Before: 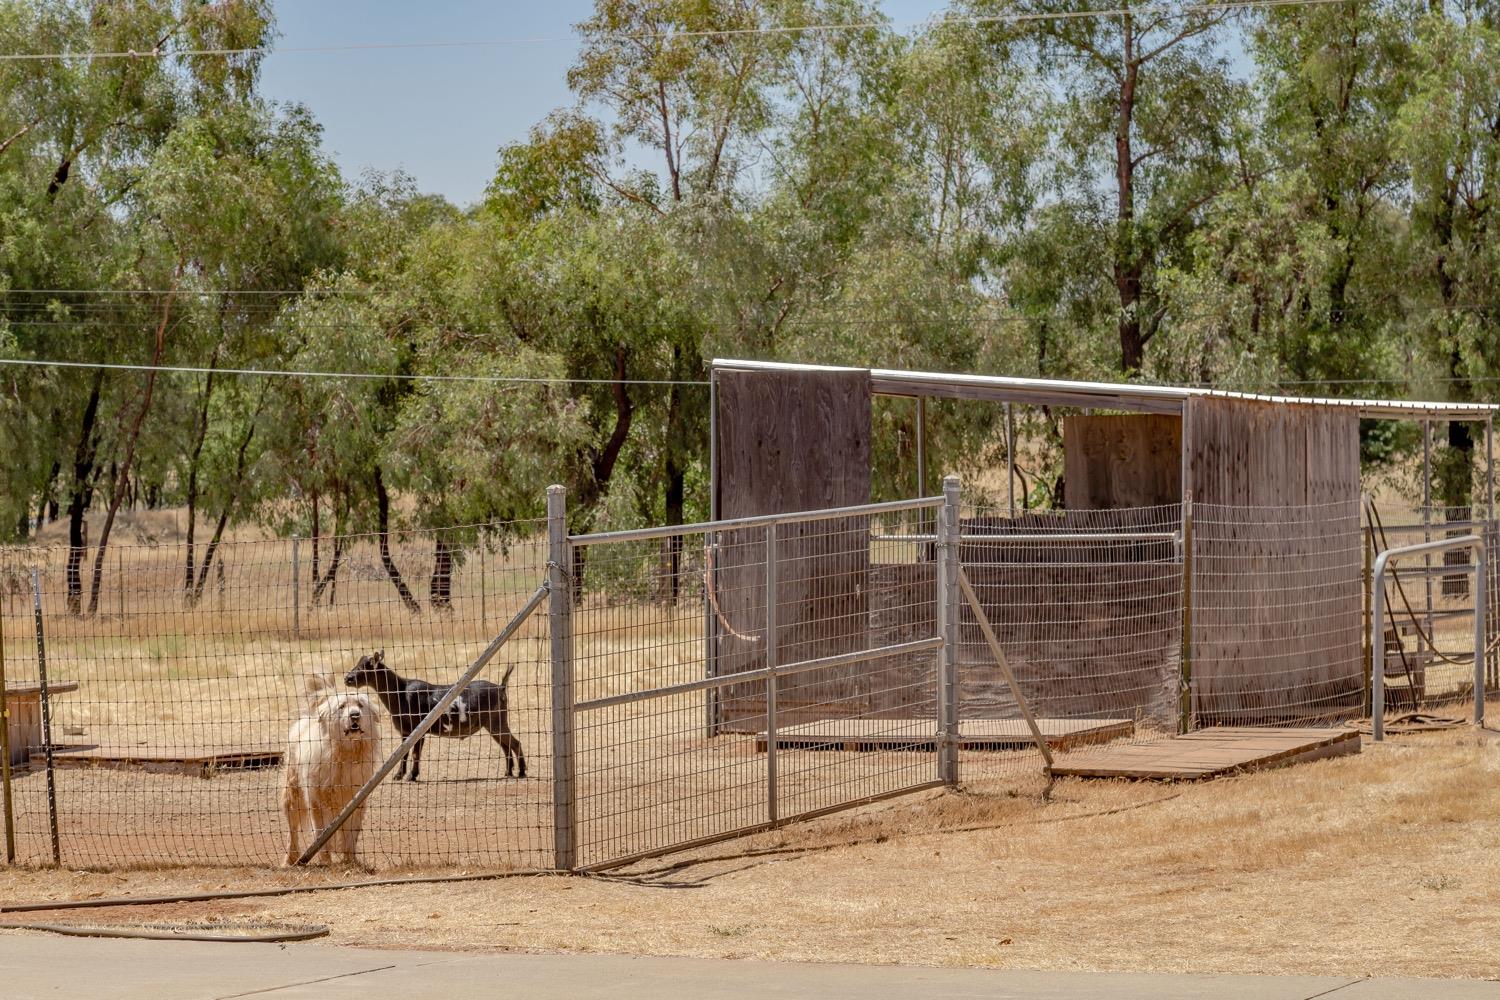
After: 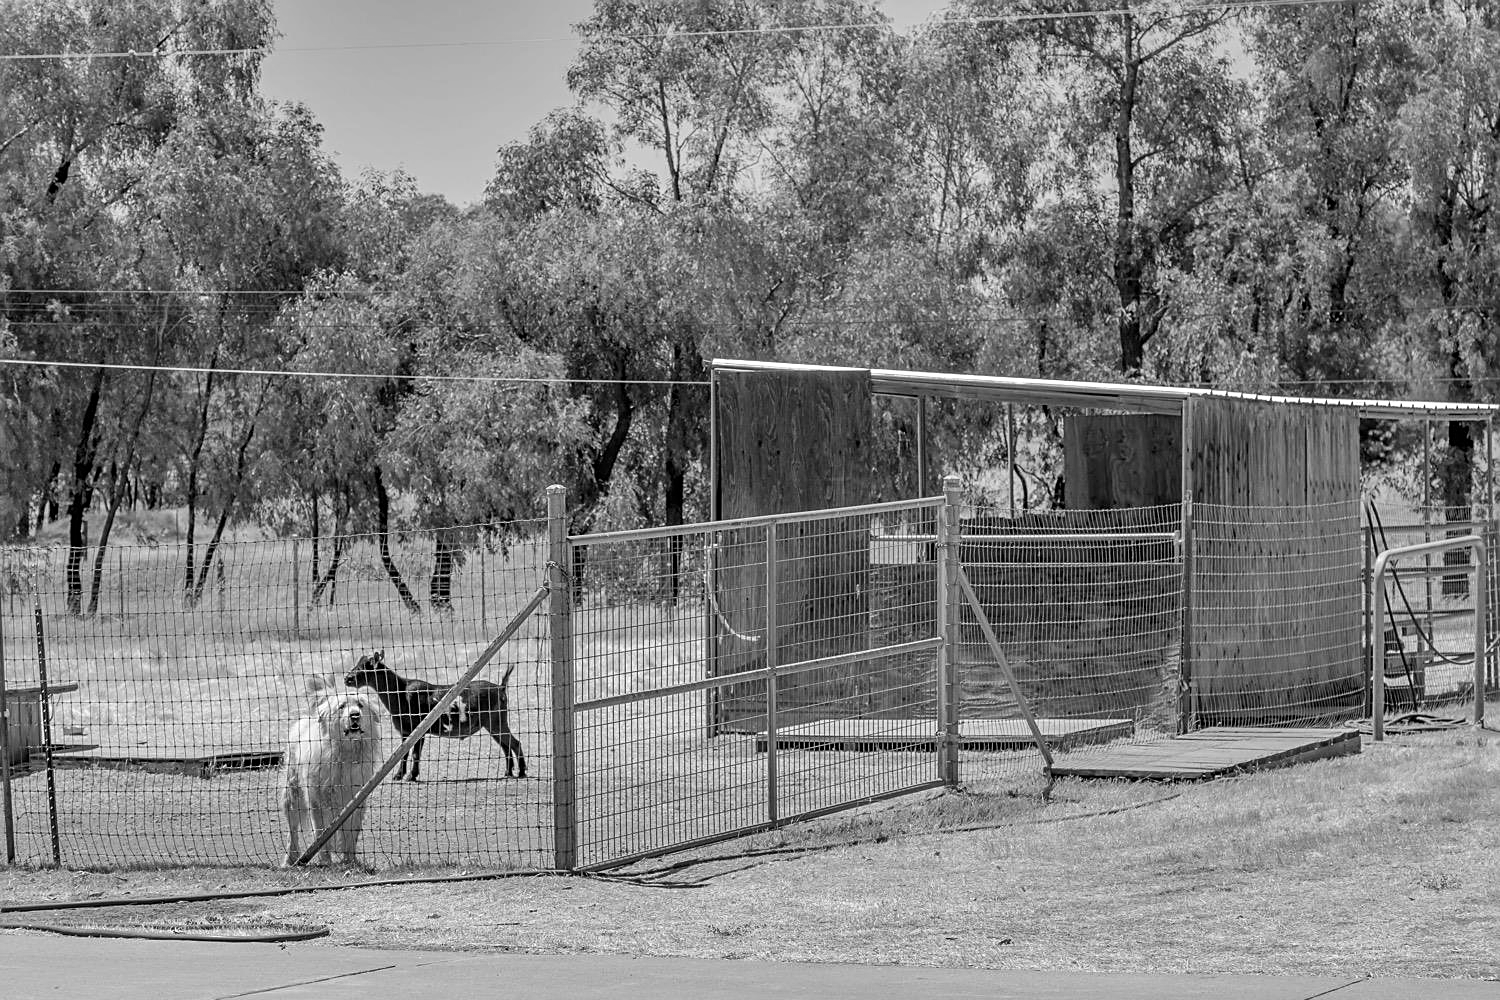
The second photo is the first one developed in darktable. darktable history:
sharpen: on, module defaults
color zones: curves: ch1 [(0, -0.394) (0.143, -0.394) (0.286, -0.394) (0.429, -0.392) (0.571, -0.391) (0.714, -0.391) (0.857, -0.391) (1, -0.394)]
contrast brightness saturation: contrast 0.098, brightness 0.023, saturation 0.023
shadows and highlights: low approximation 0.01, soften with gaussian
